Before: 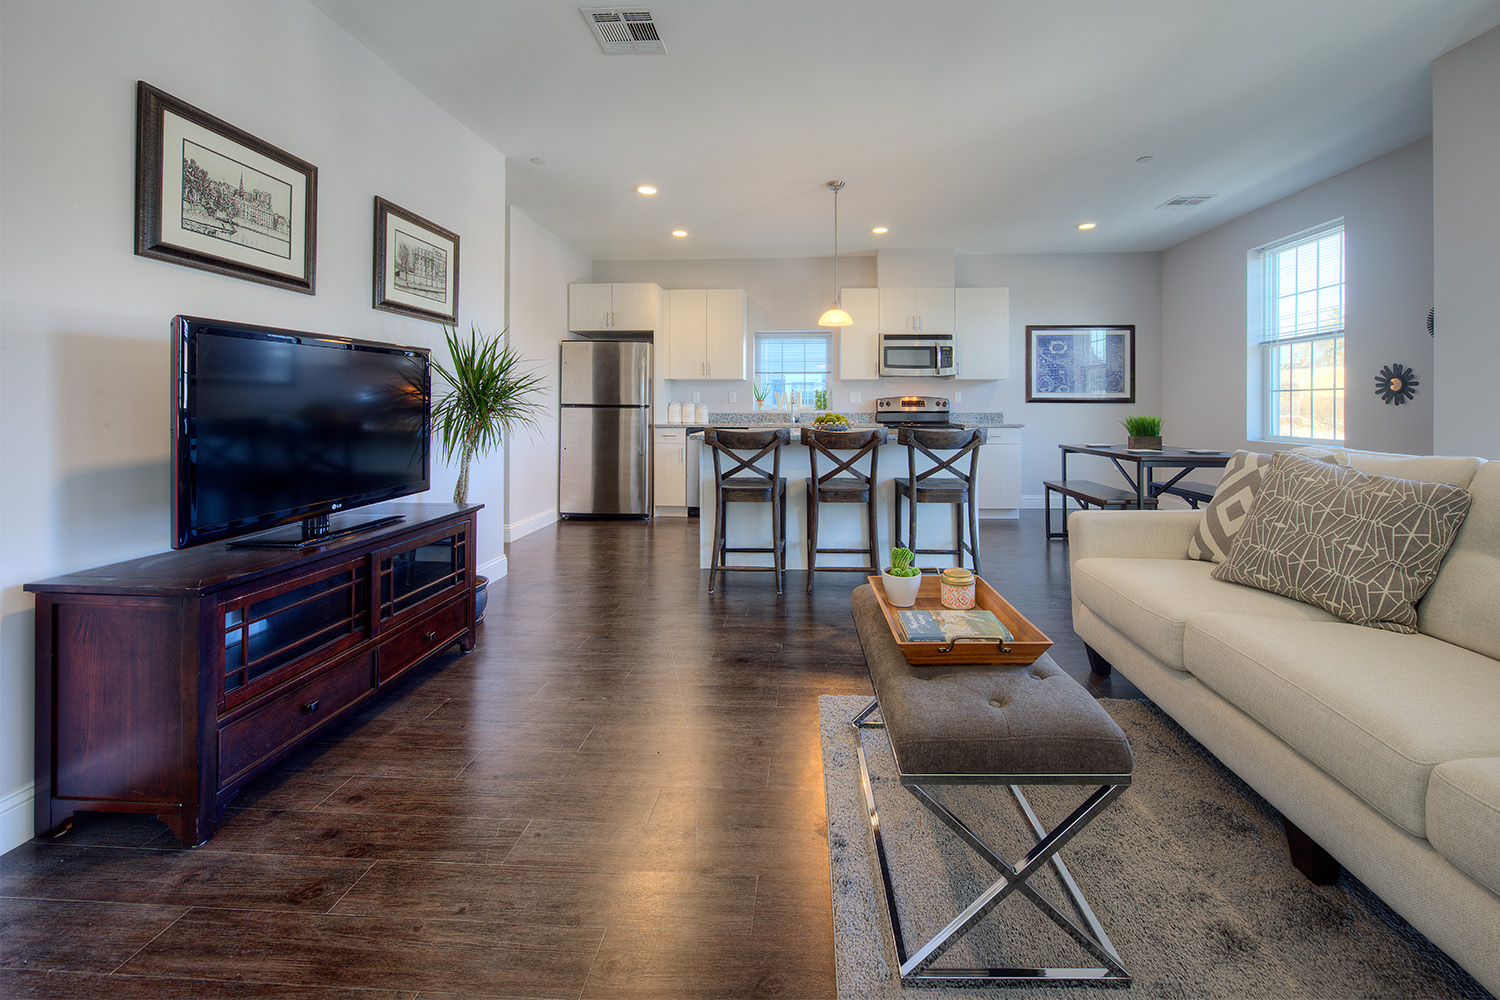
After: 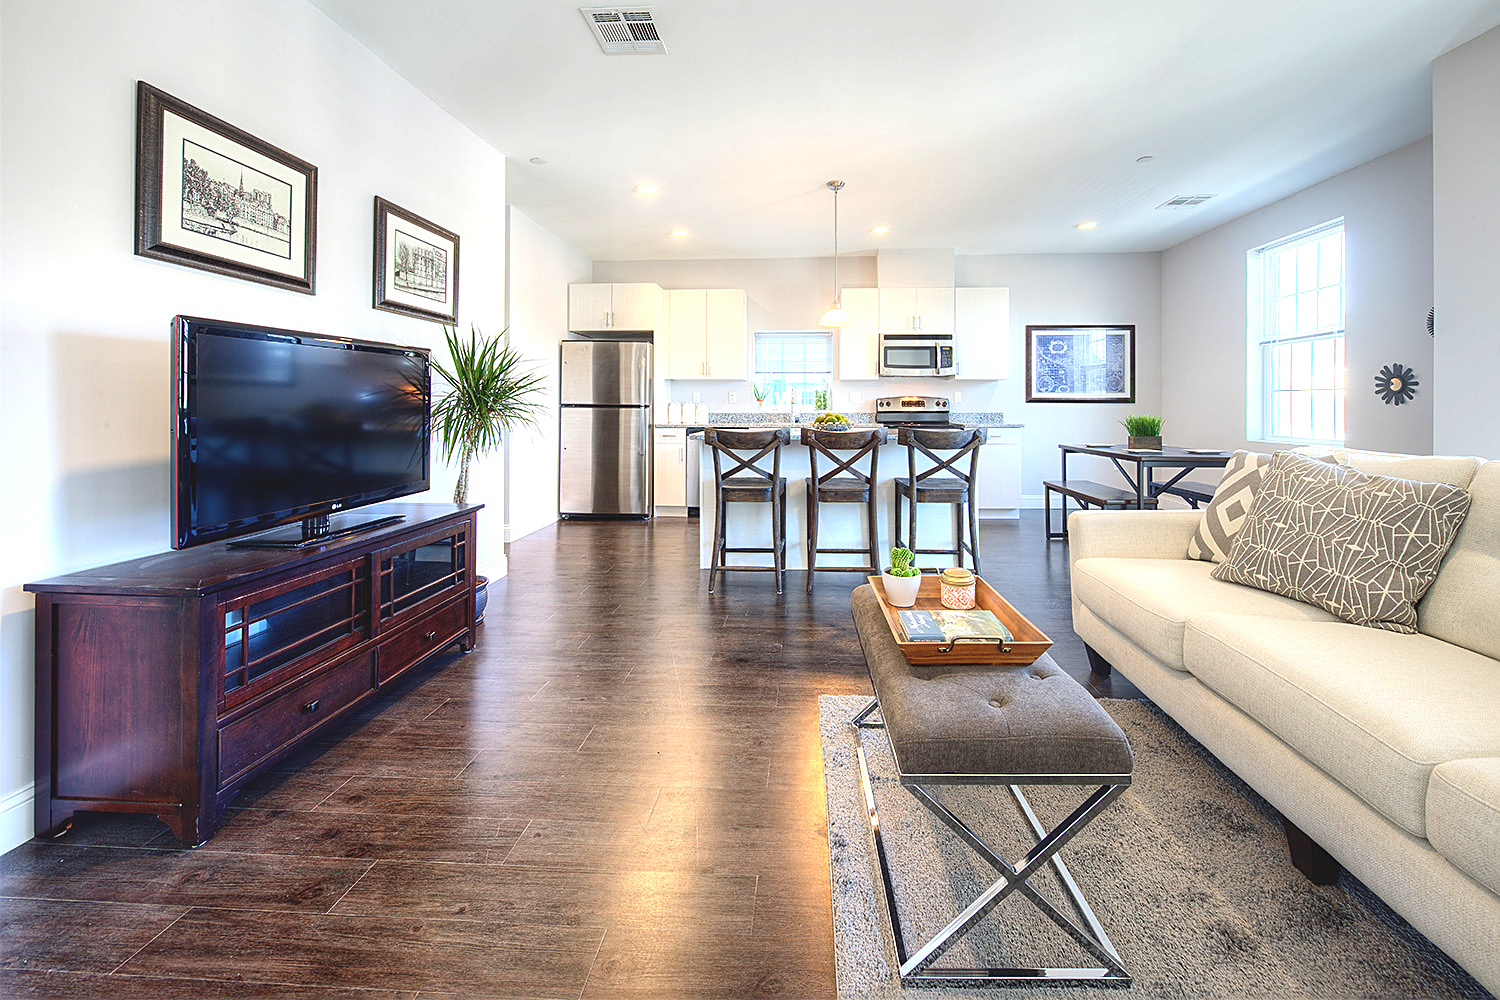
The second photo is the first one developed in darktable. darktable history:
exposure: black level correction -0.005, exposure 1.004 EV, compensate exposure bias true, compensate highlight preservation false
sharpen: on, module defaults
